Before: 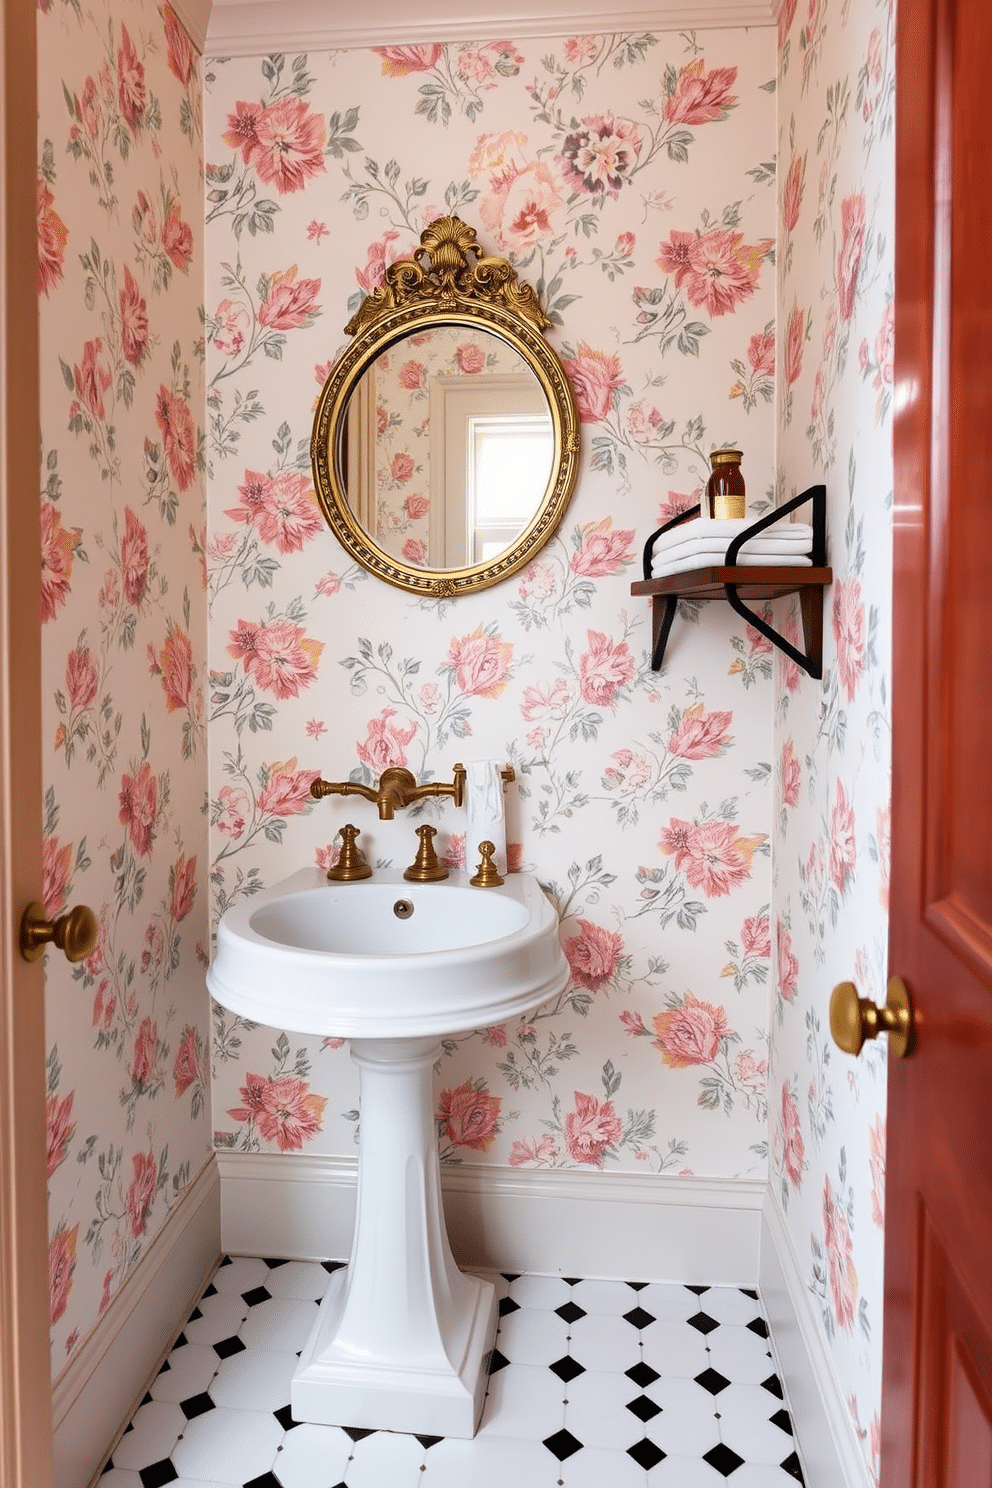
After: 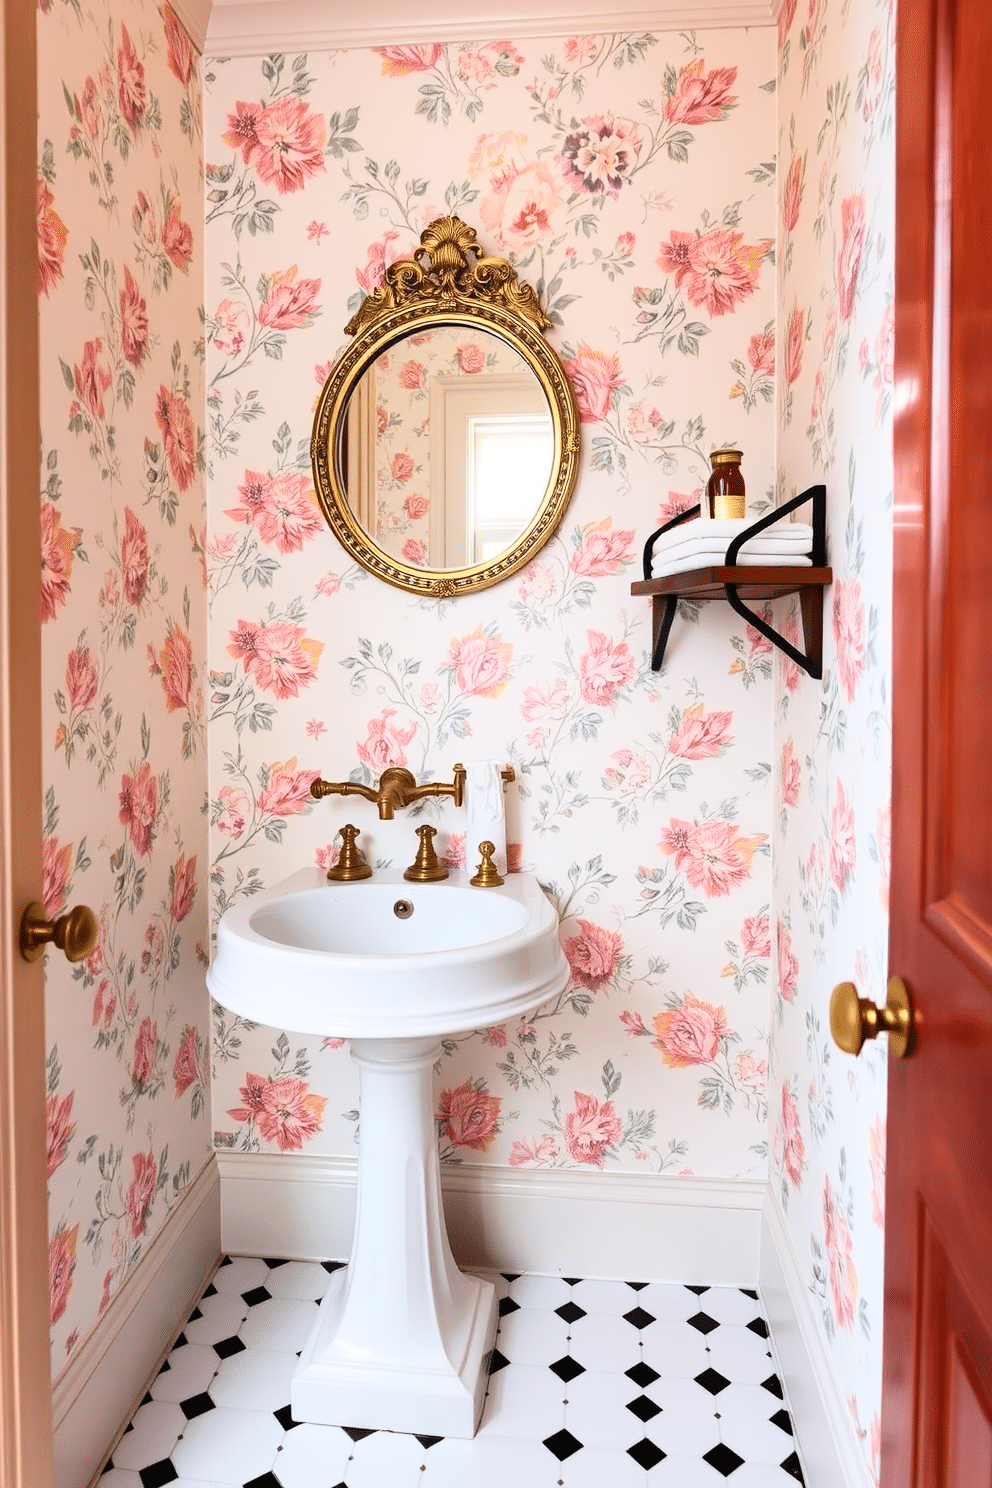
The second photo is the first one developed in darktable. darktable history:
contrast brightness saturation: contrast 0.195, brightness 0.143, saturation 0.137
